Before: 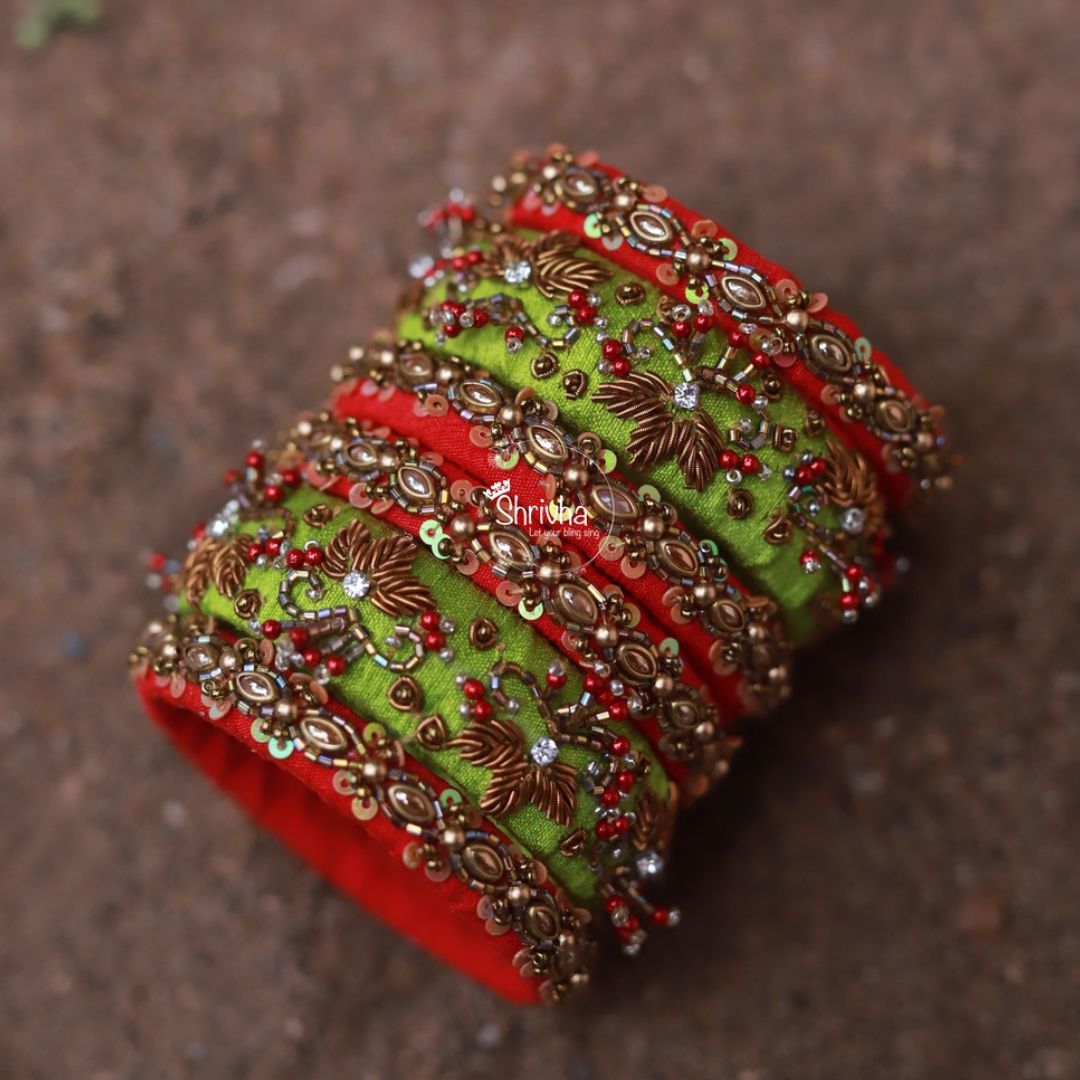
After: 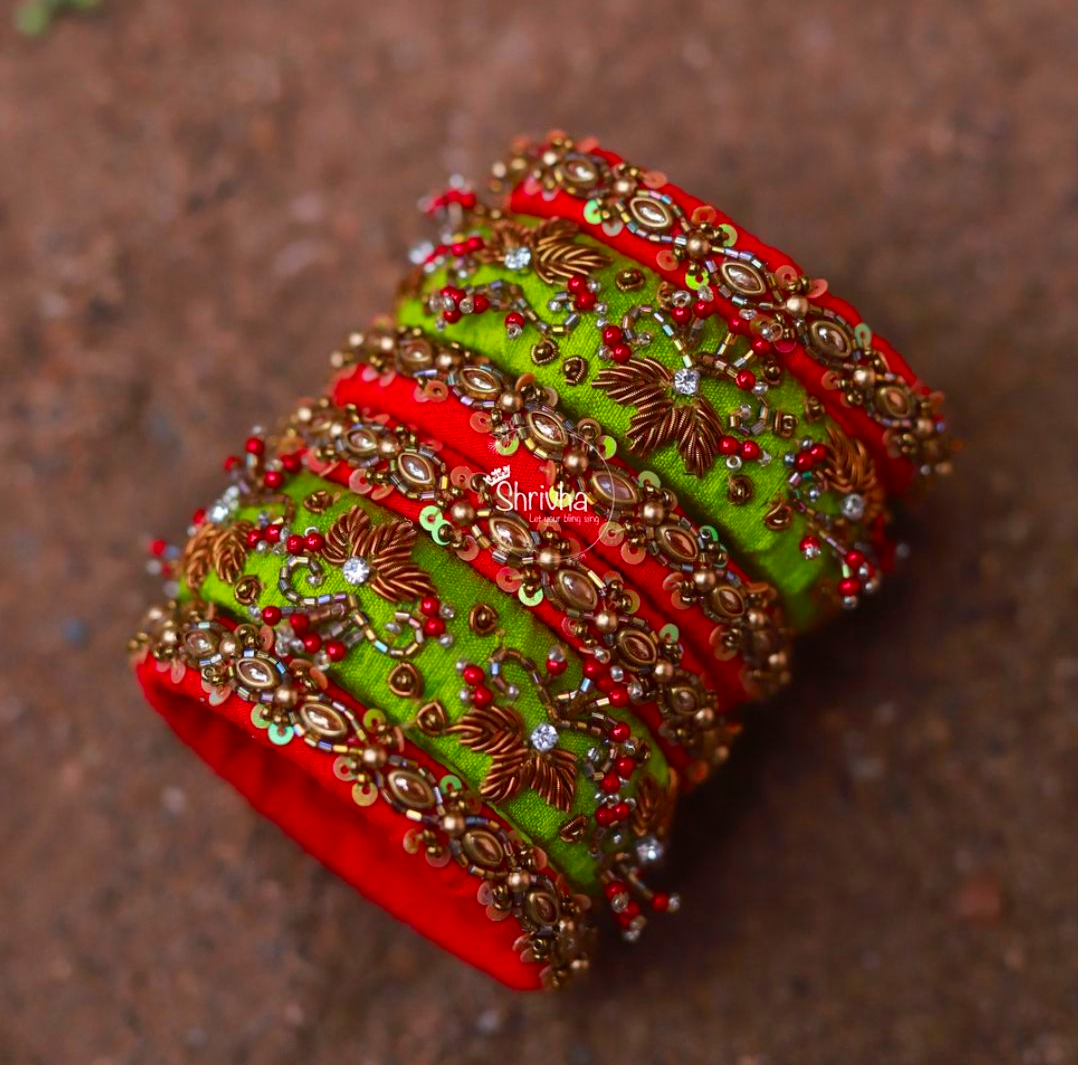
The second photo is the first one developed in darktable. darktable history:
crop: top 1.325%, right 0.094%
contrast brightness saturation: saturation 0.519
